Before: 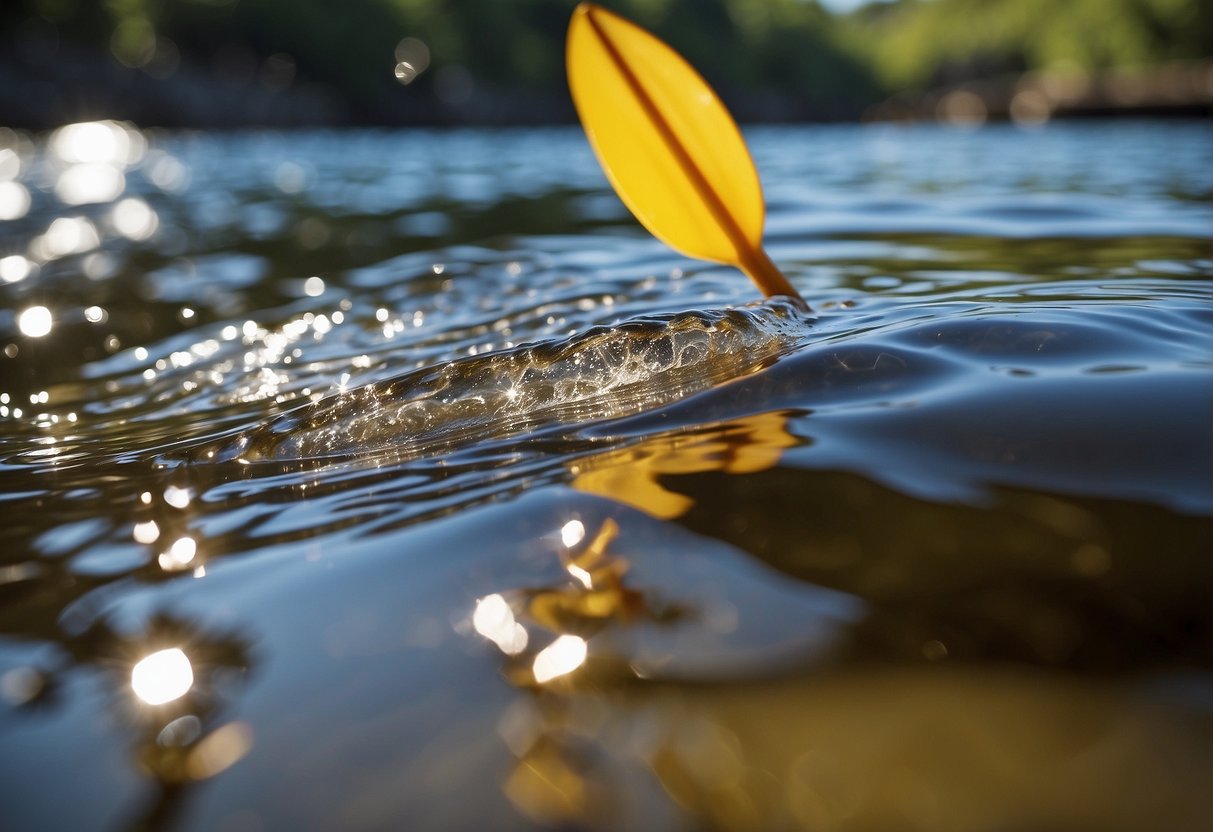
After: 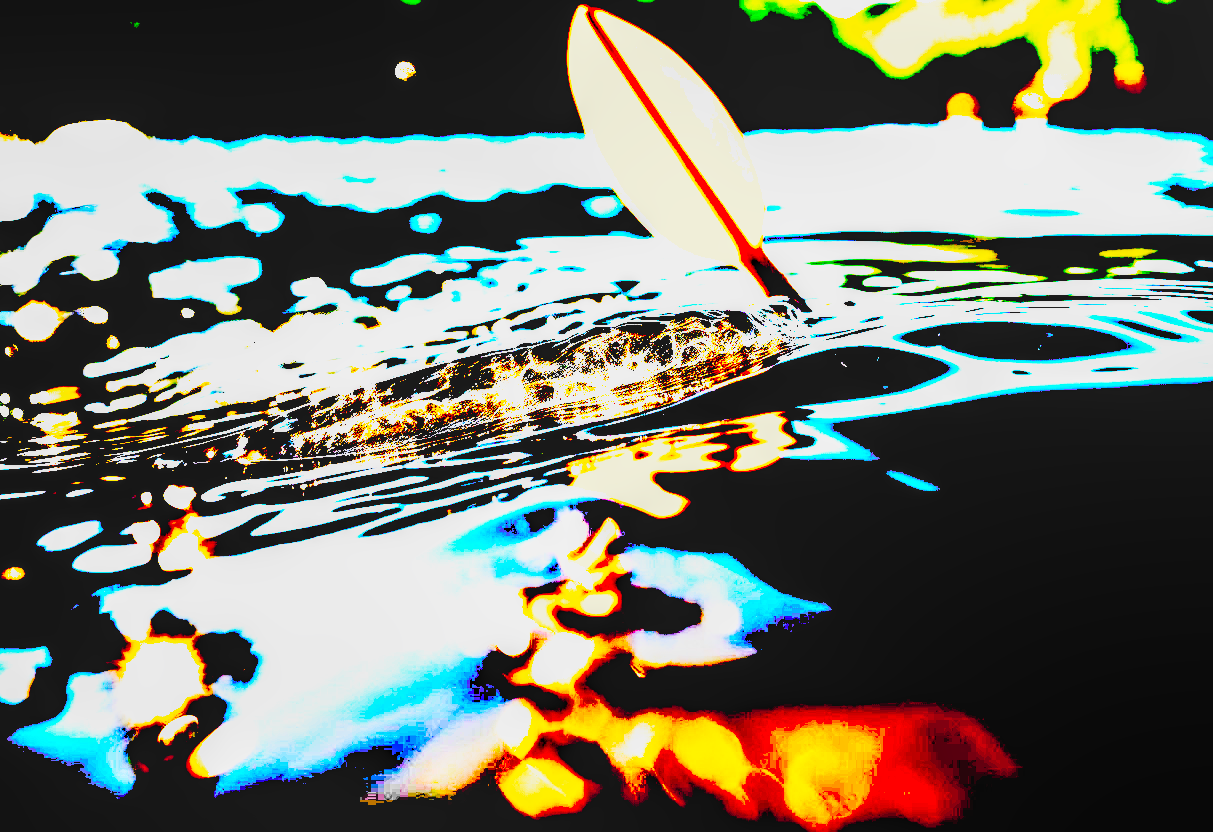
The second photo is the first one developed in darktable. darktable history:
exposure: black level correction 0.098, exposure 3.012 EV, compensate highlight preservation false
contrast brightness saturation: contrast 0.204, brightness 0.169, saturation 0.227
filmic rgb: black relative exposure -7.75 EV, white relative exposure 4.46 EV, hardness 3.75, latitude 49.42%, contrast 1.1, add noise in highlights 0, preserve chrominance no, color science v3 (2019), use custom middle-gray values true, contrast in highlights soft
local contrast: on, module defaults
tone curve: curves: ch0 [(0, 0) (0.003, 0.013) (0.011, 0.017) (0.025, 0.035) (0.044, 0.093) (0.069, 0.146) (0.1, 0.179) (0.136, 0.243) (0.177, 0.294) (0.224, 0.332) (0.277, 0.412) (0.335, 0.454) (0.399, 0.531) (0.468, 0.611) (0.543, 0.669) (0.623, 0.738) (0.709, 0.823) (0.801, 0.881) (0.898, 0.951) (1, 1)], preserve colors none
